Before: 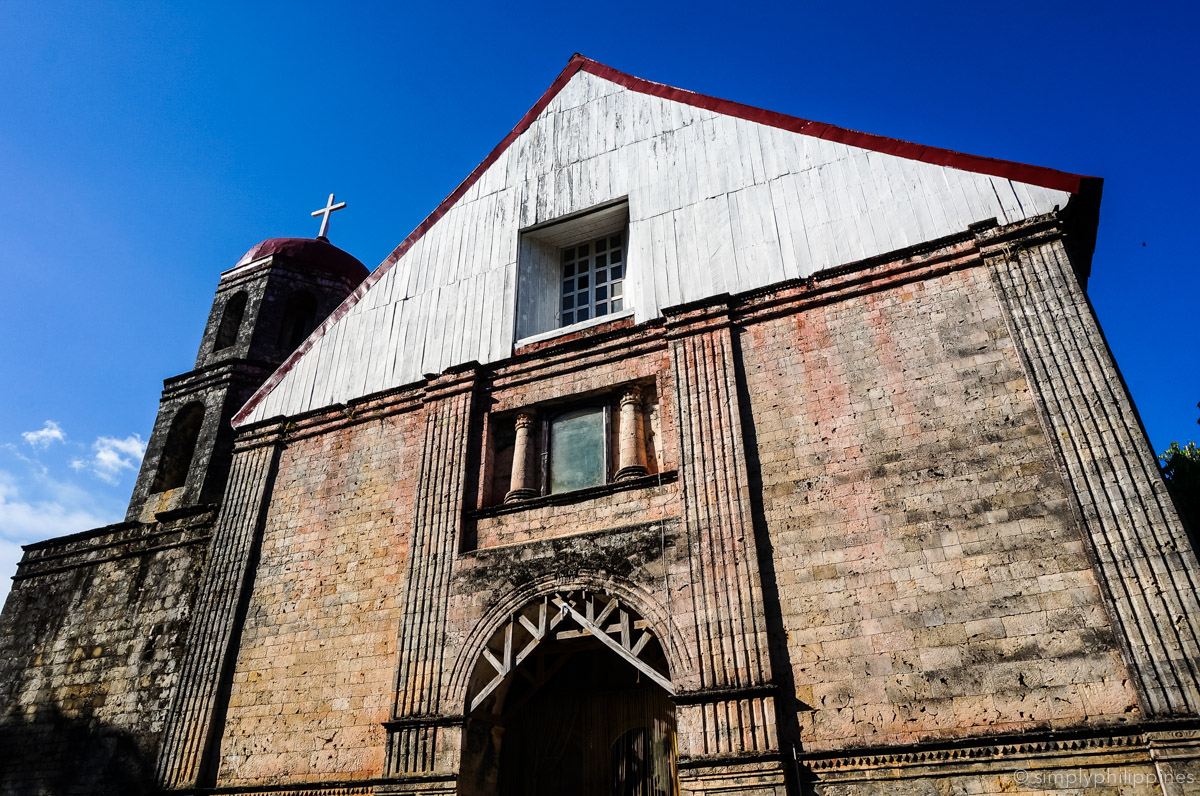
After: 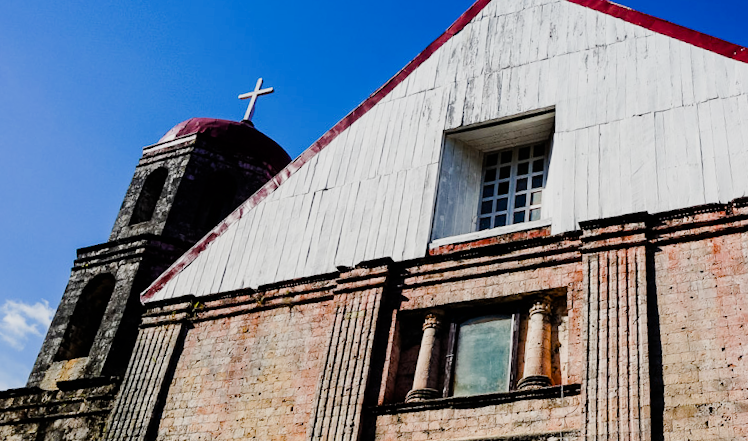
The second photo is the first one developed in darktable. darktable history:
crop and rotate: angle -4.99°, left 2.122%, top 6.945%, right 27.566%, bottom 30.519%
color balance rgb: perceptual saturation grading › global saturation 20%, perceptual saturation grading › highlights -50%, perceptual saturation grading › shadows 30%, perceptual brilliance grading › global brilliance 10%, perceptual brilliance grading › shadows 15%
filmic rgb: black relative exposure -7.65 EV, white relative exposure 4.56 EV, hardness 3.61
